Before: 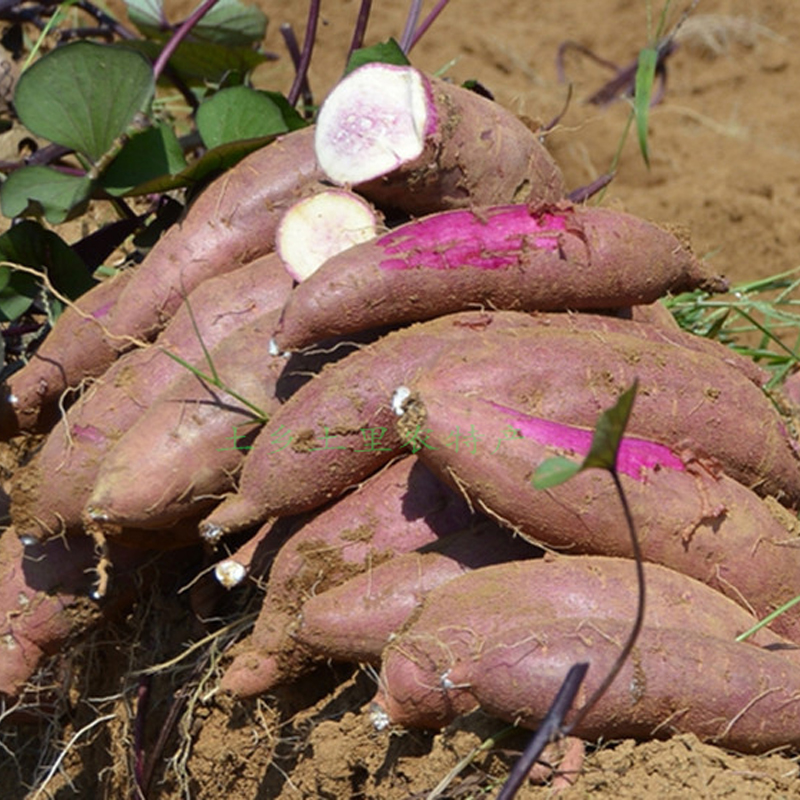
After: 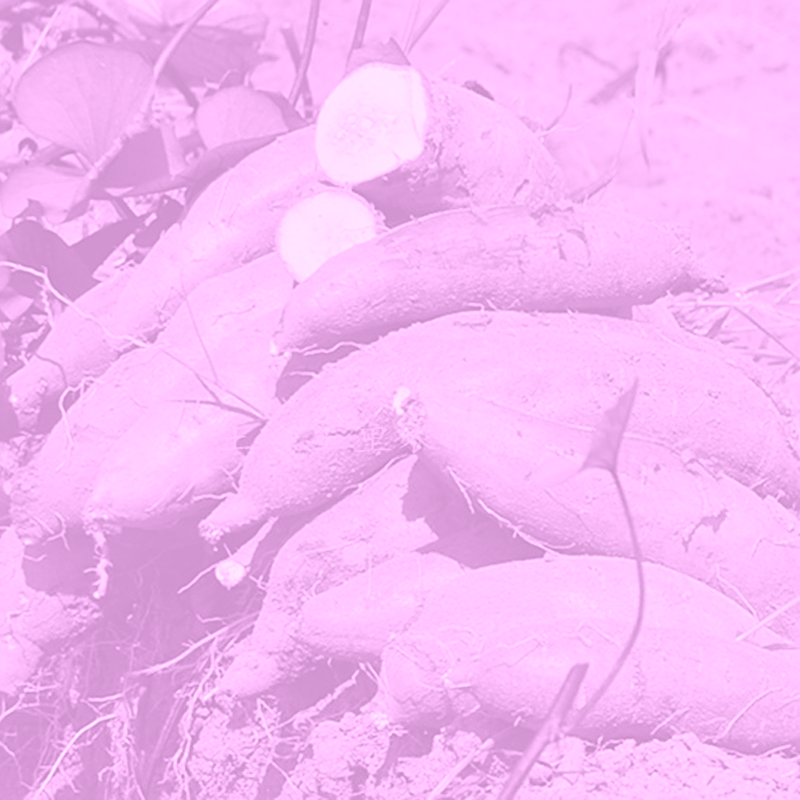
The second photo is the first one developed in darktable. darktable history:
colorize: hue 331.2°, saturation 75%, source mix 30.28%, lightness 70.52%, version 1
sharpen: on, module defaults
